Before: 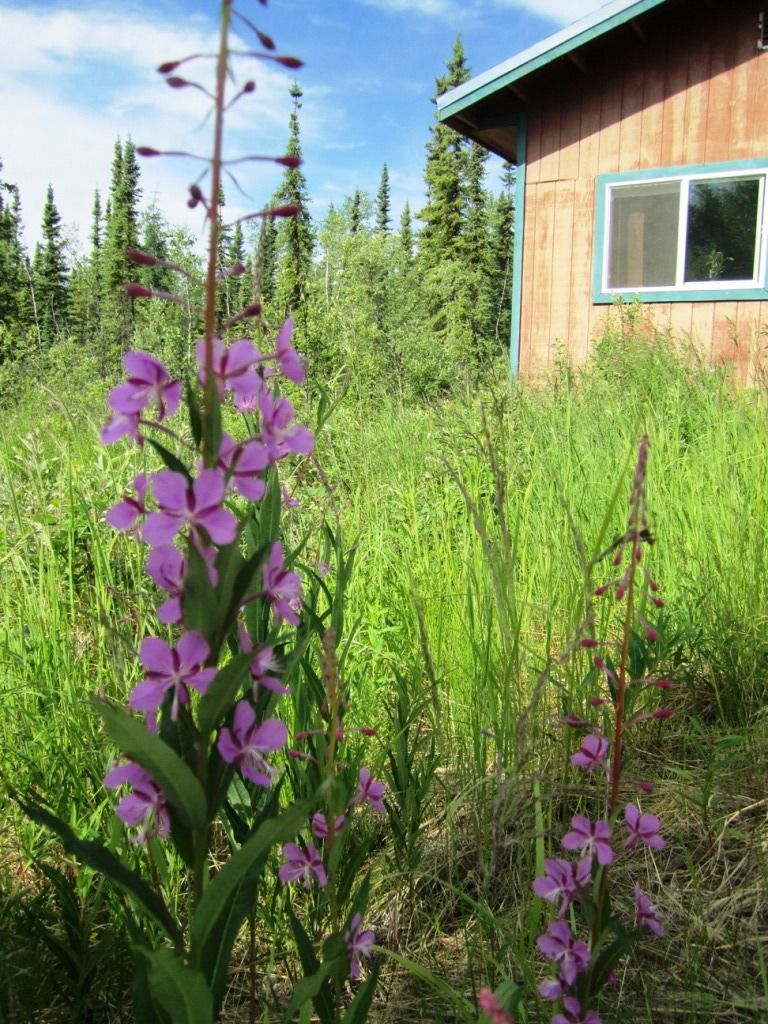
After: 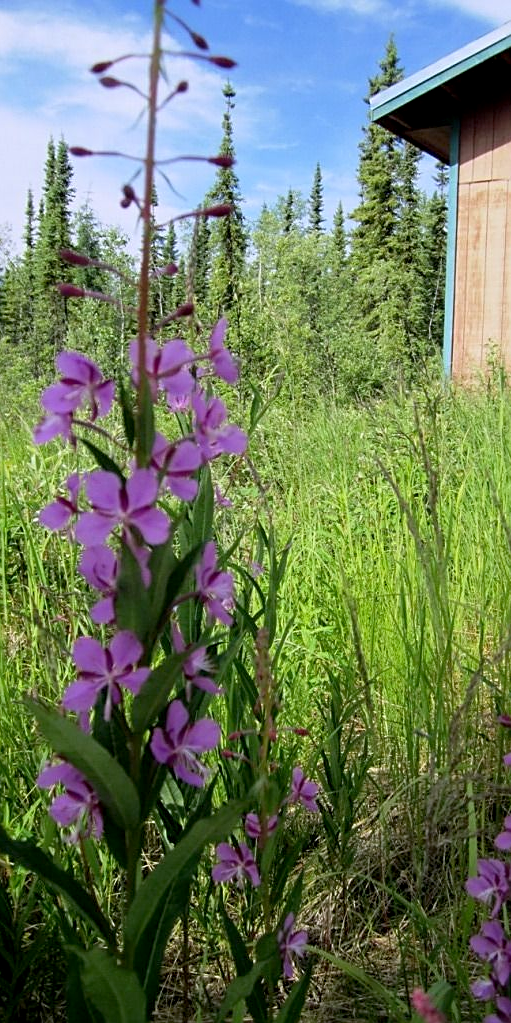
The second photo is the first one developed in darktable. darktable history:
exposure: black level correction 0.006, exposure -0.226 EV, compensate highlight preservation false
white balance: red 1.004, blue 1.096
crop and rotate: left 8.786%, right 24.548%
tone equalizer: on, module defaults
sharpen: on, module defaults
